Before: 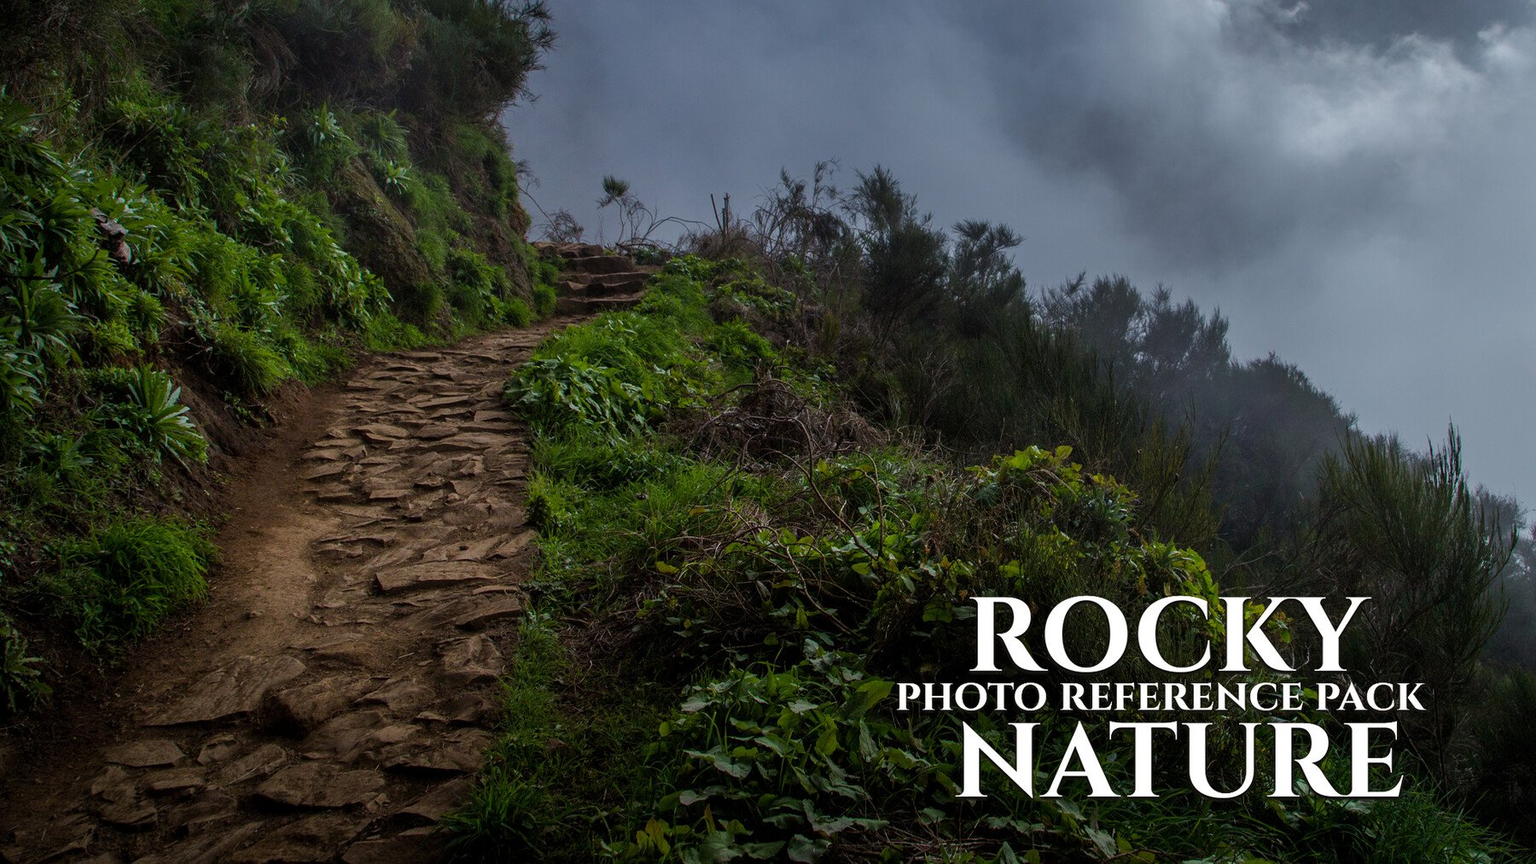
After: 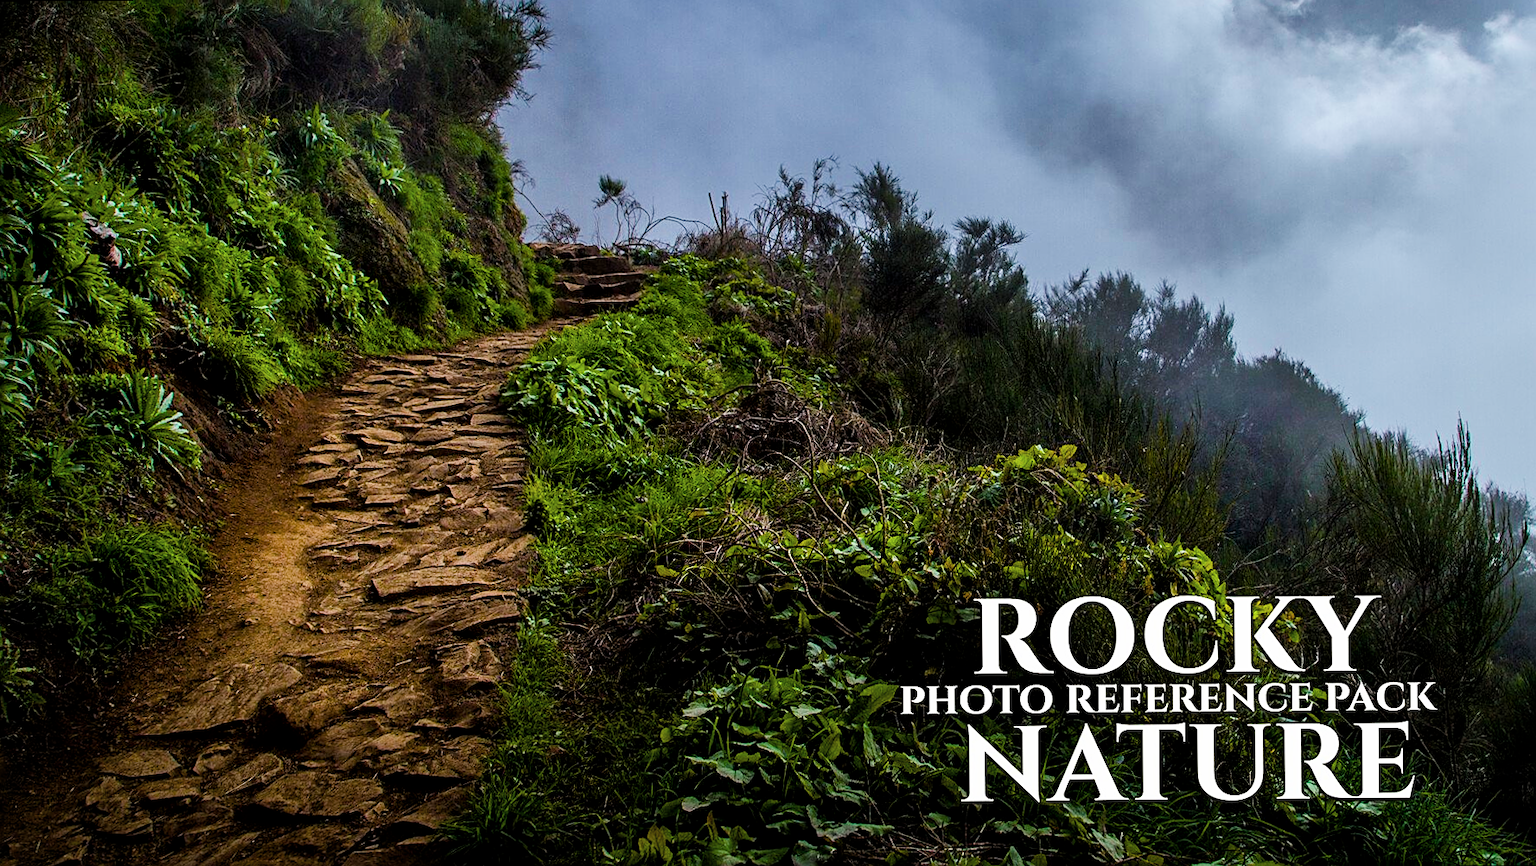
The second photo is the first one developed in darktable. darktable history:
sharpen: on, module defaults
local contrast: mode bilateral grid, contrast 20, coarseness 50, detail 120%, midtone range 0.2
rotate and perspective: rotation -0.45°, automatic cropping original format, crop left 0.008, crop right 0.992, crop top 0.012, crop bottom 0.988
tone equalizer: on, module defaults
contrast brightness saturation: contrast 0.01, saturation -0.05
exposure: black level correction 0, exposure 0.953 EV, compensate exposure bias true, compensate highlight preservation false
filmic rgb: black relative exposure -7.65 EV, white relative exposure 4.56 EV, hardness 3.61
color balance rgb: linear chroma grading › global chroma 9%, perceptual saturation grading › global saturation 36%, perceptual saturation grading › shadows 35%, perceptual brilliance grading › global brilliance 15%, perceptual brilliance grading › shadows -35%, global vibrance 15%
